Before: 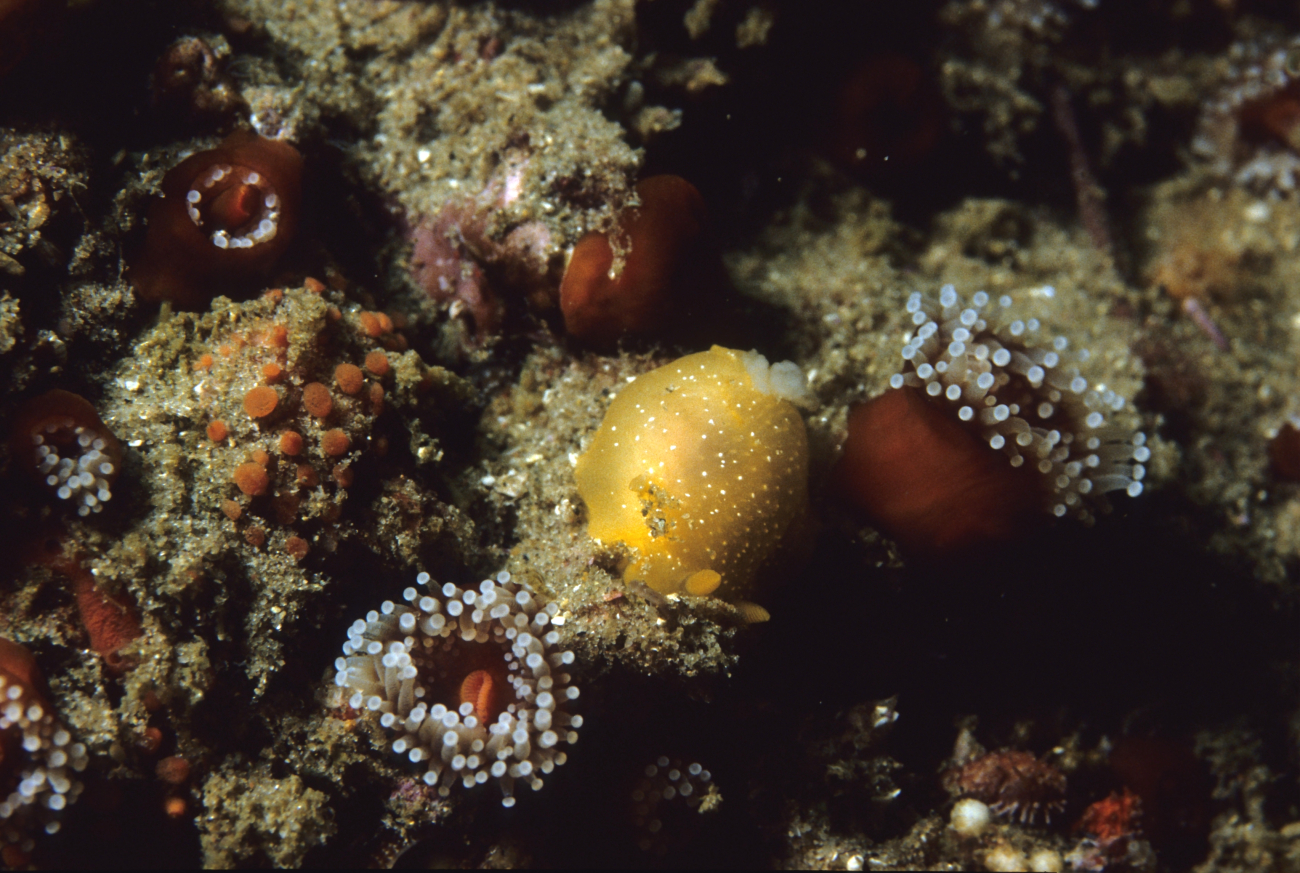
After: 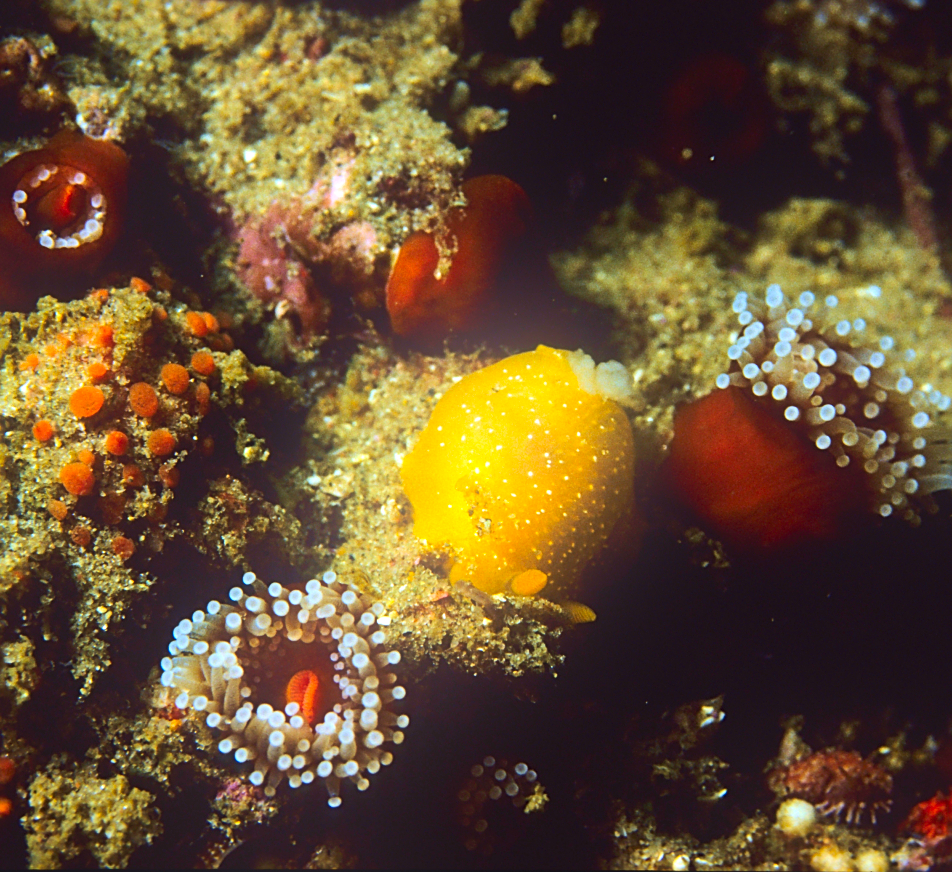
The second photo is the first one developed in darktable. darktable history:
exposure: black level correction 0.002, compensate highlight preservation false
crop: left 13.443%, right 13.31%
velvia: on, module defaults
contrast brightness saturation: contrast 0.2, brightness 0.2, saturation 0.8
sharpen: on, module defaults
bloom: on, module defaults
